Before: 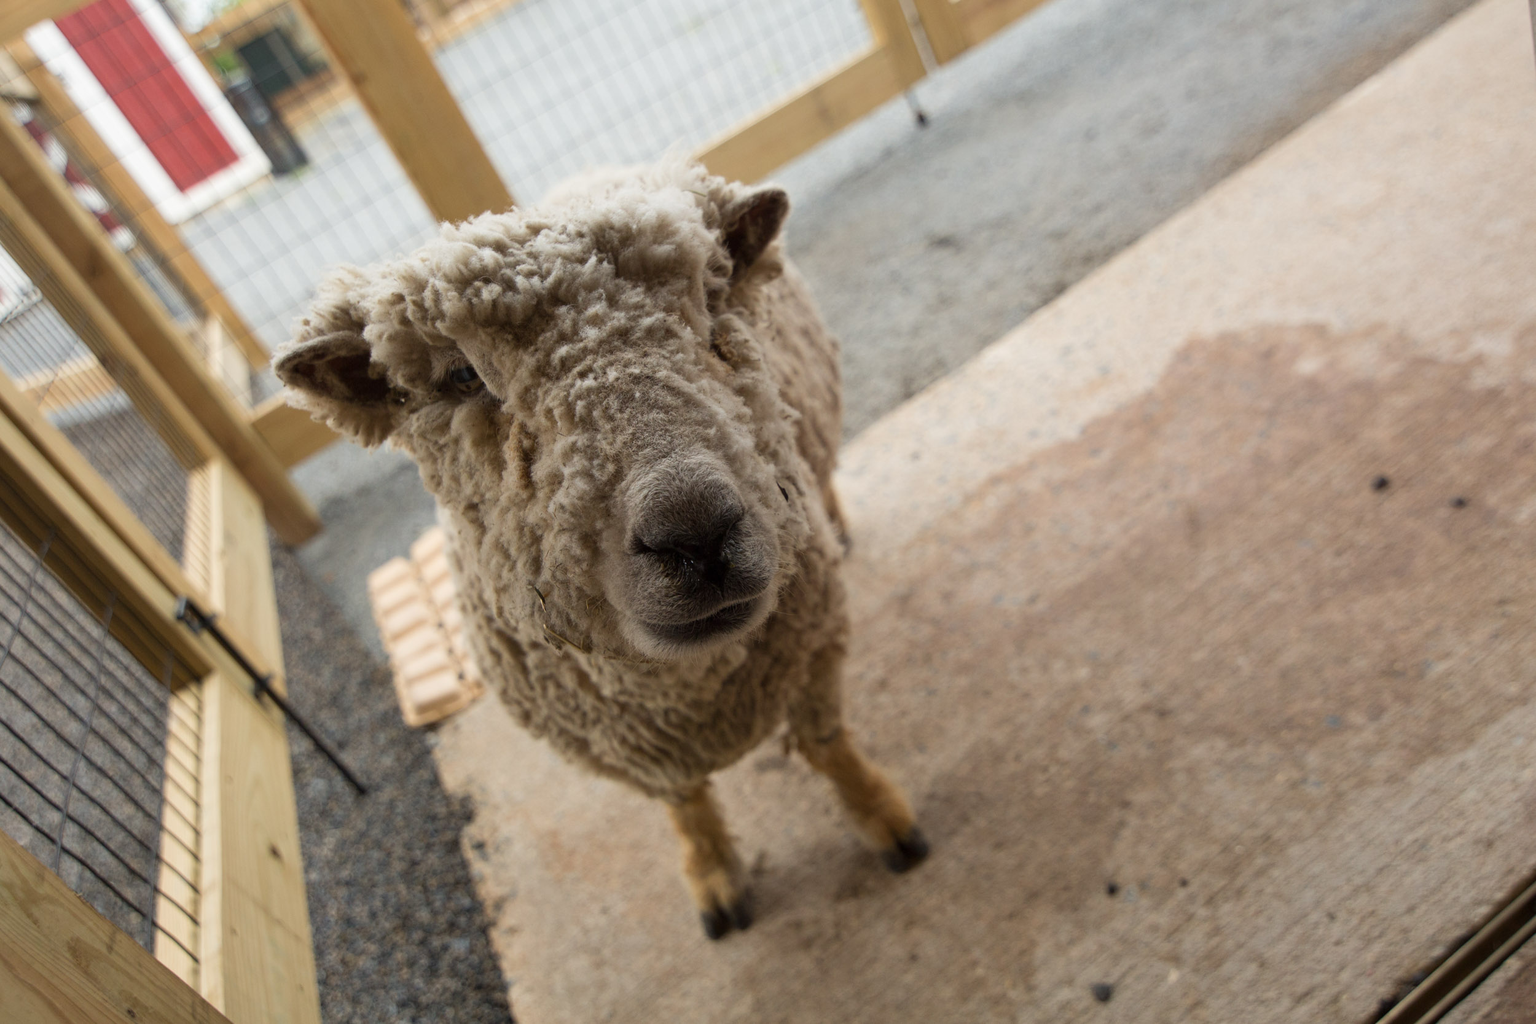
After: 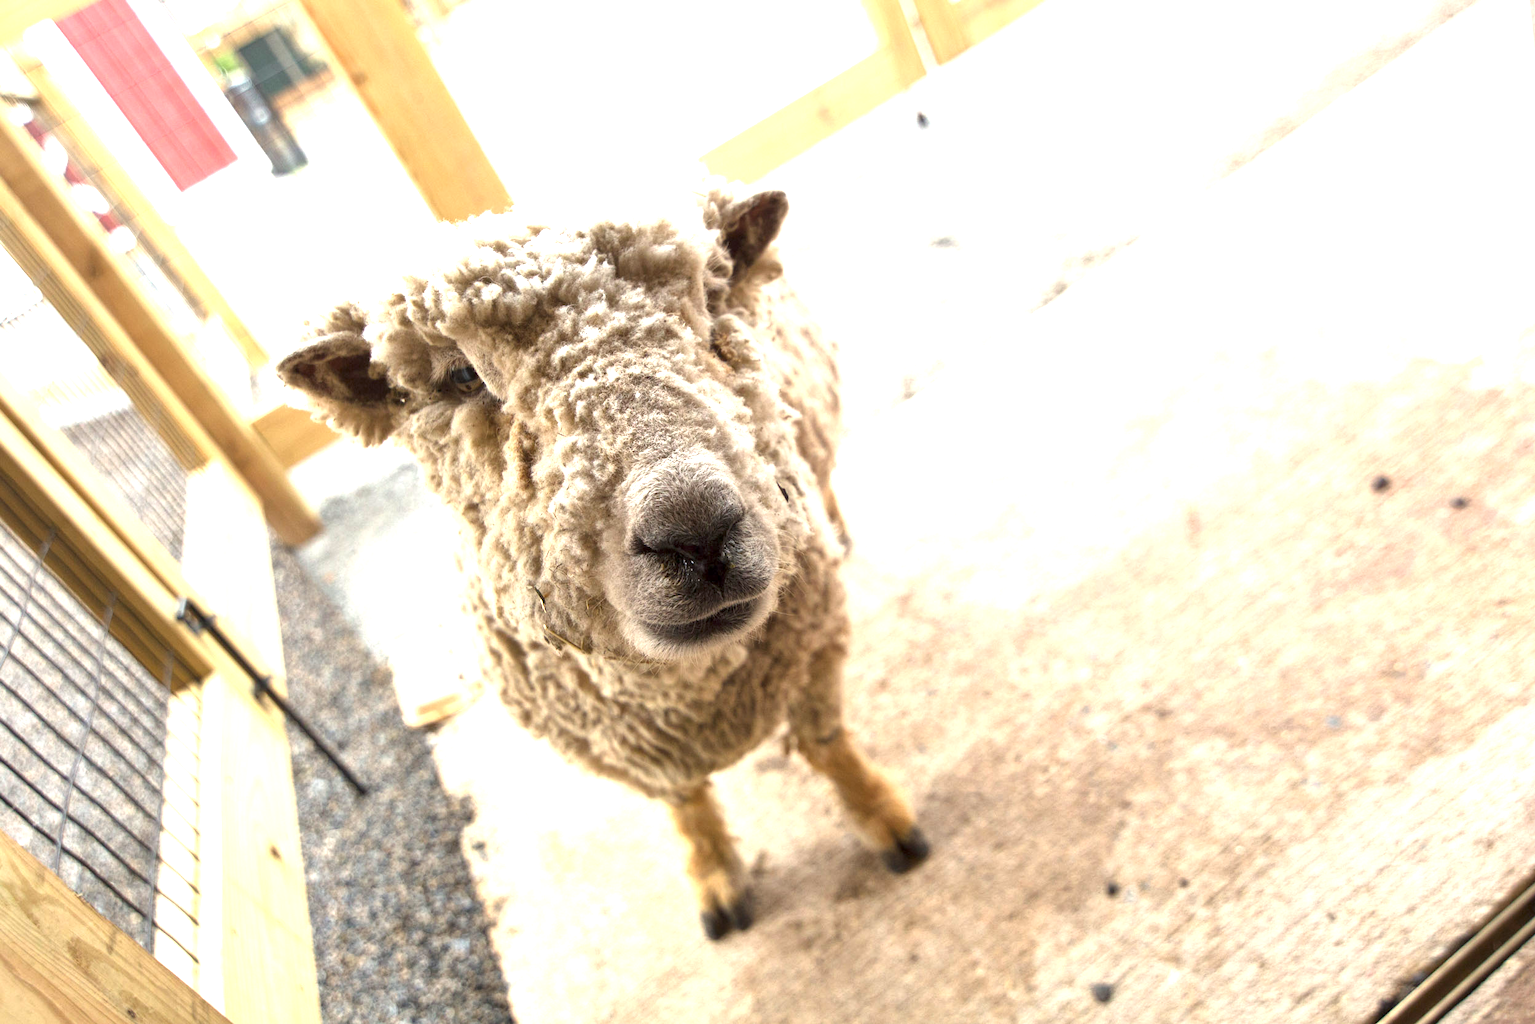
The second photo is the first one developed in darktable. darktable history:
local contrast: mode bilateral grid, contrast 25, coarseness 49, detail 122%, midtone range 0.2
exposure: black level correction 0, exposure 1.906 EV, compensate exposure bias true, compensate highlight preservation false
